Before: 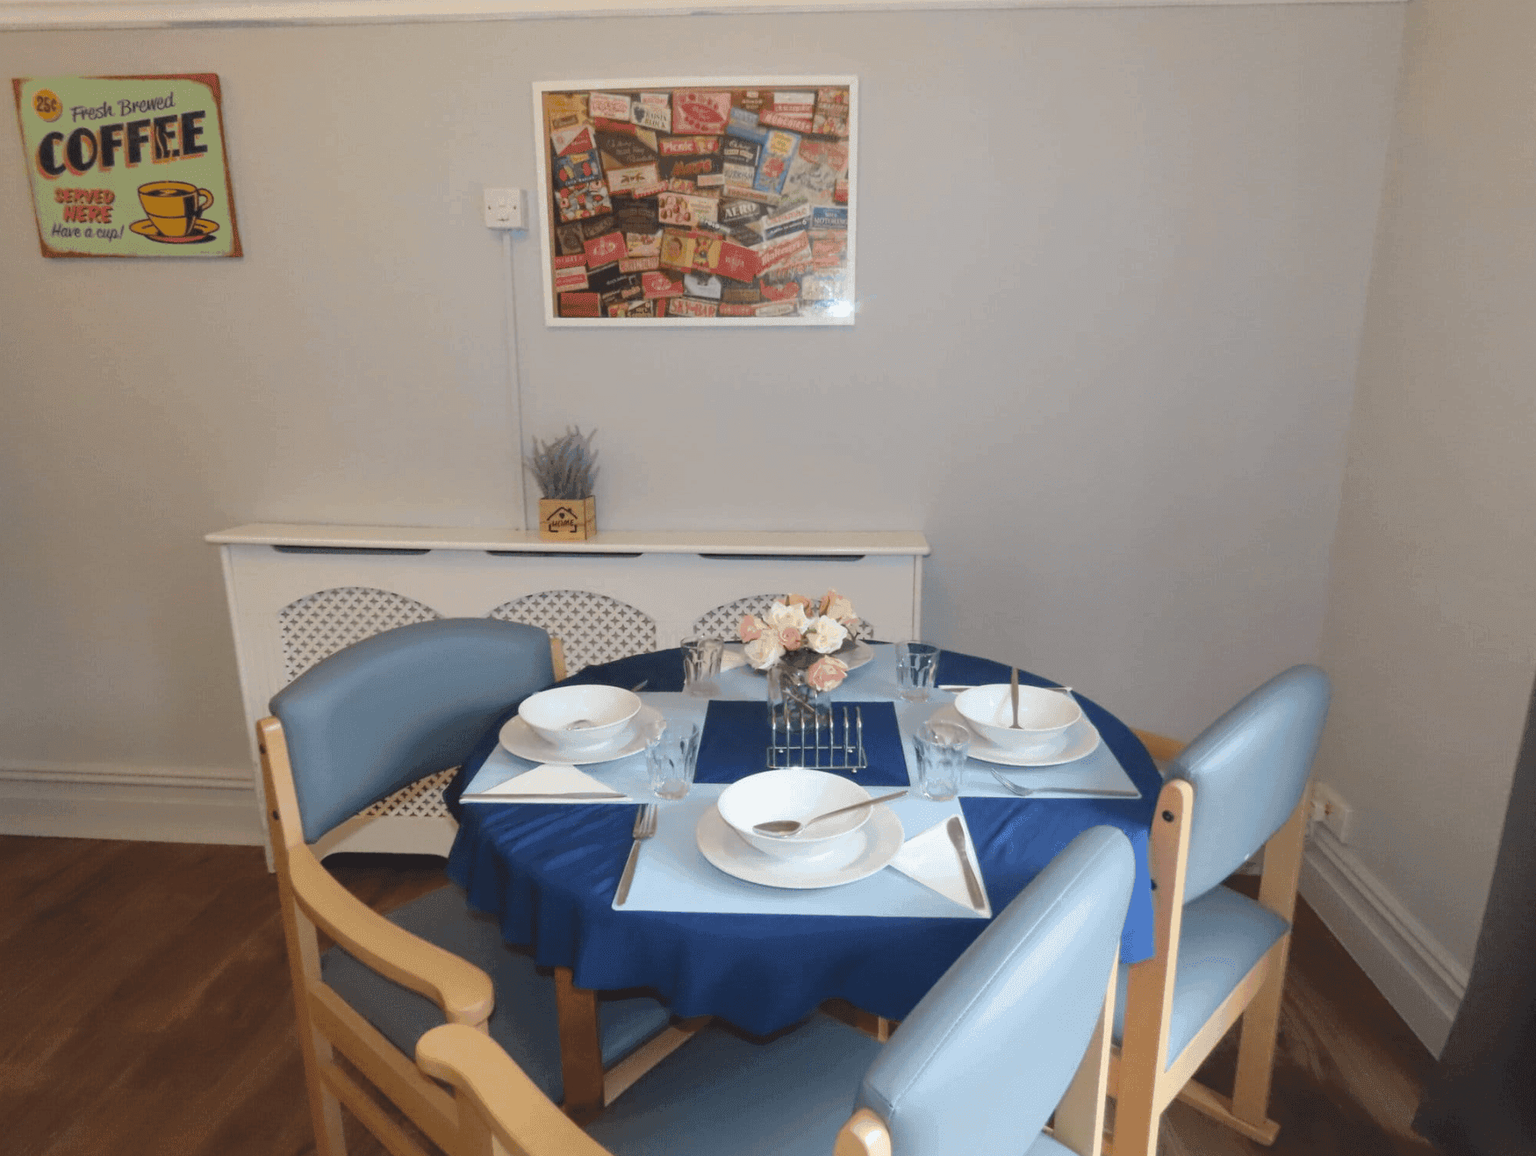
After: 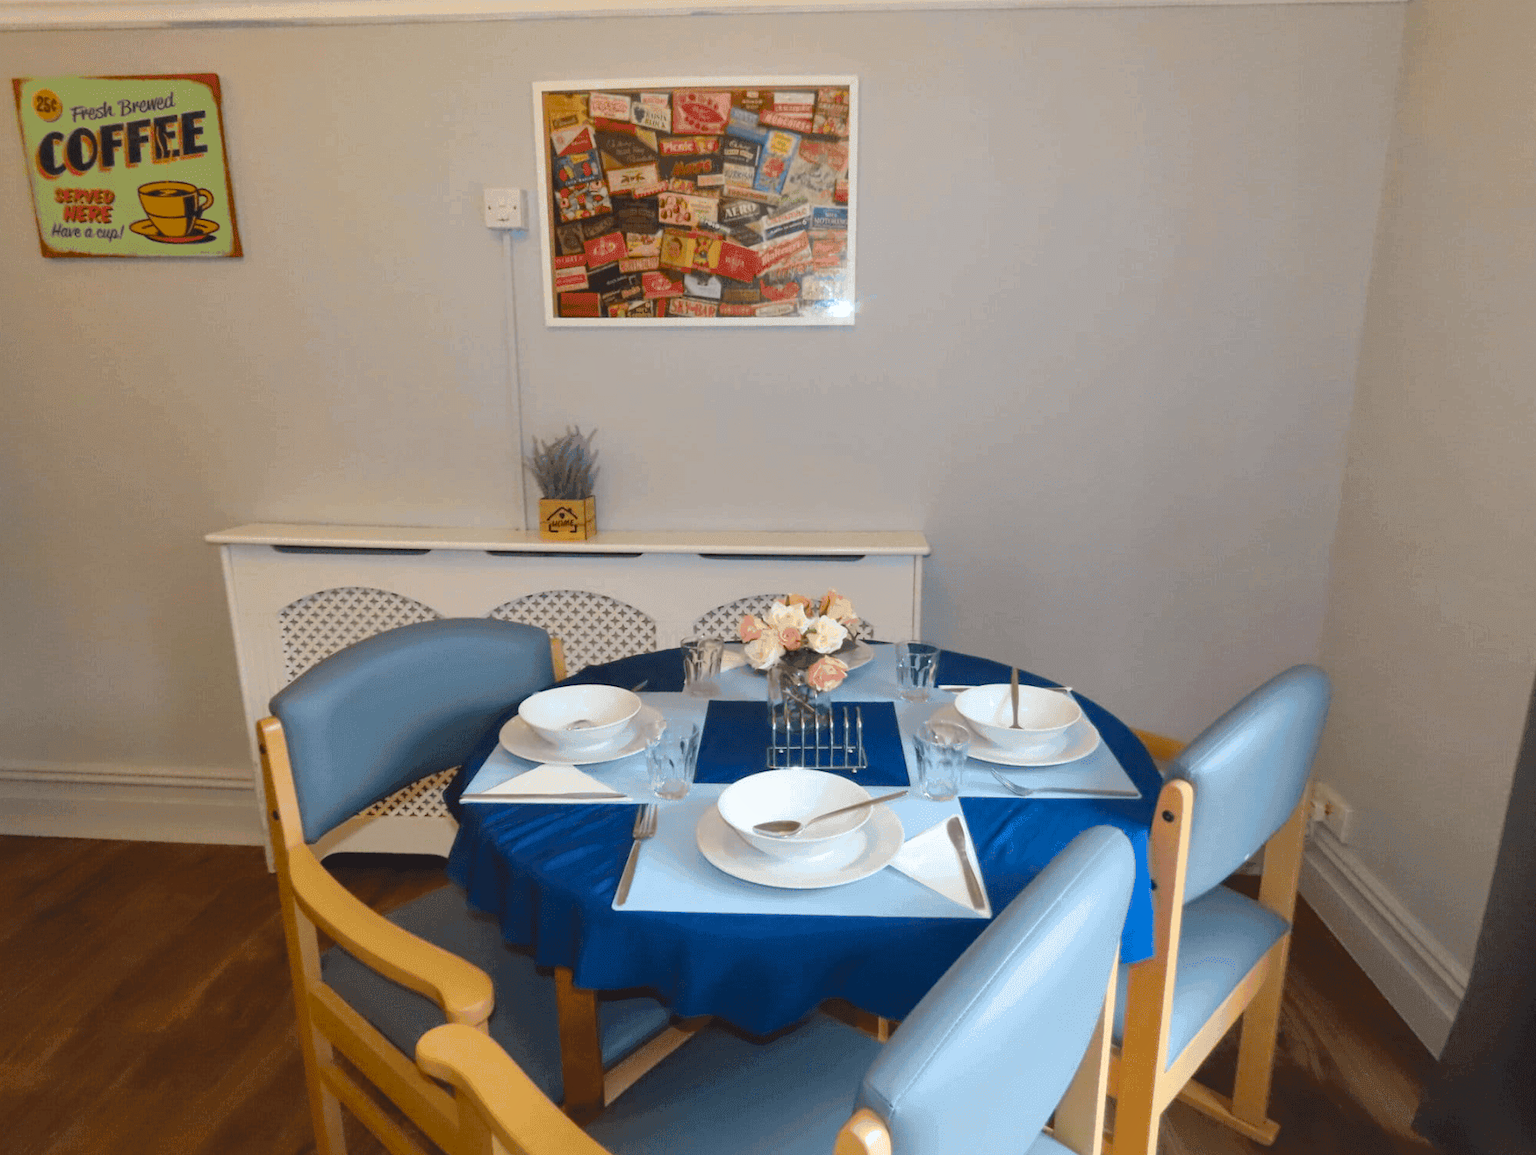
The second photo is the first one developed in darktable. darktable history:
local contrast: mode bilateral grid, contrast 19, coarseness 50, detail 120%, midtone range 0.2
color balance rgb: shadows lift › luminance -10.322%, shadows lift › chroma 0.784%, shadows lift › hue 111.07°, power › hue 329.79°, linear chroma grading › global chroma 15.325%, perceptual saturation grading › global saturation 25.411%
